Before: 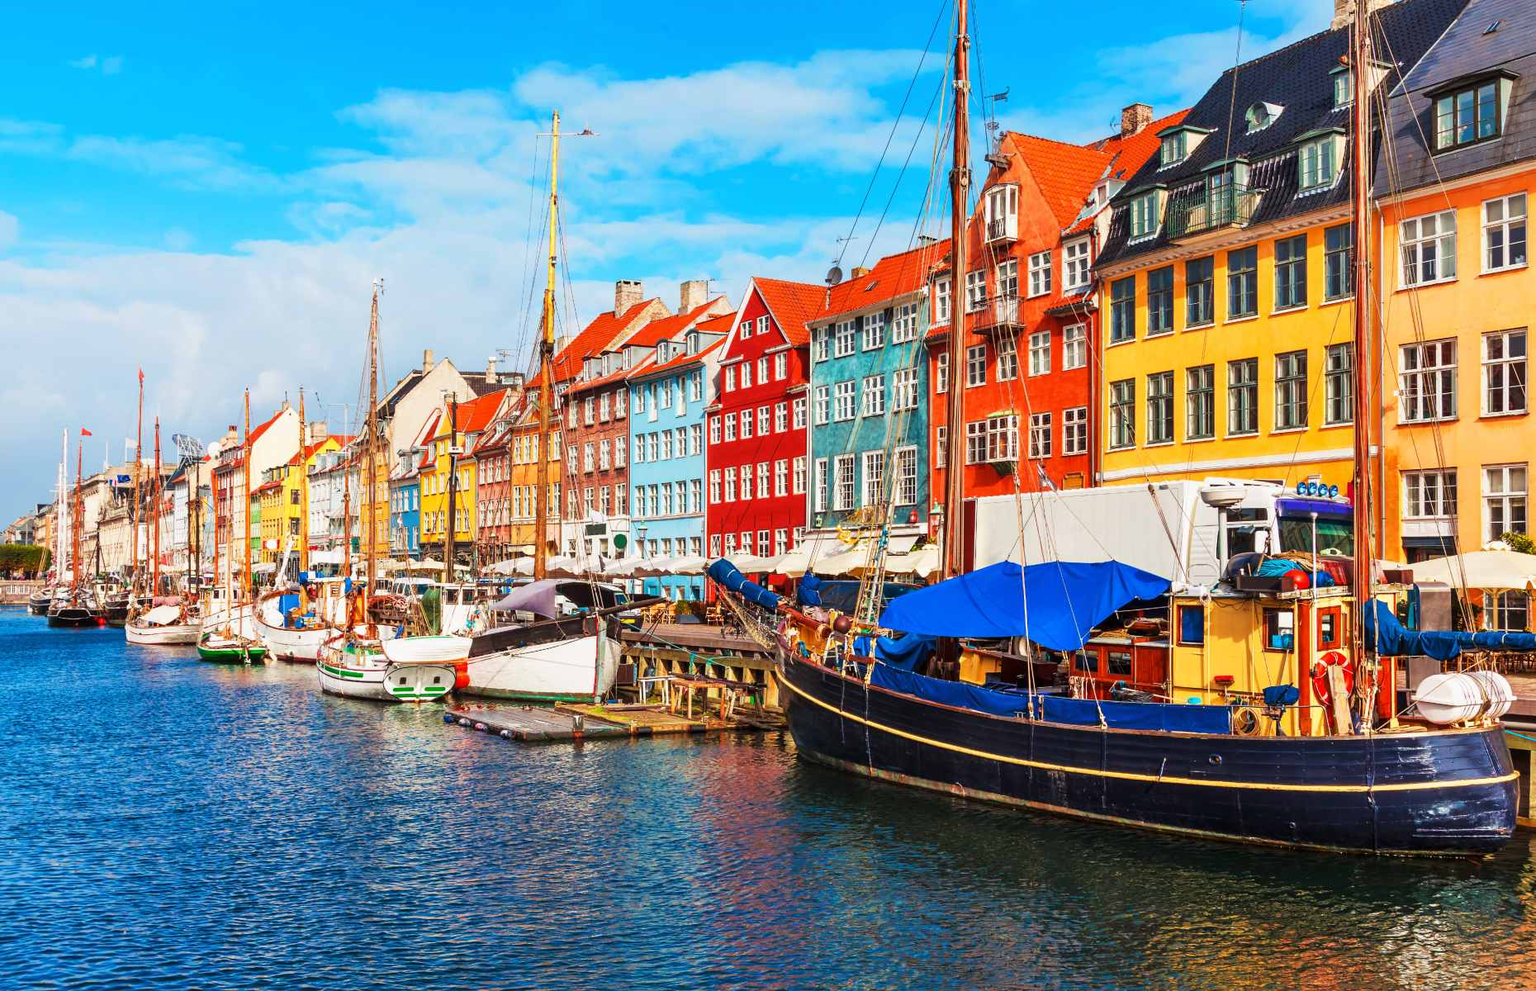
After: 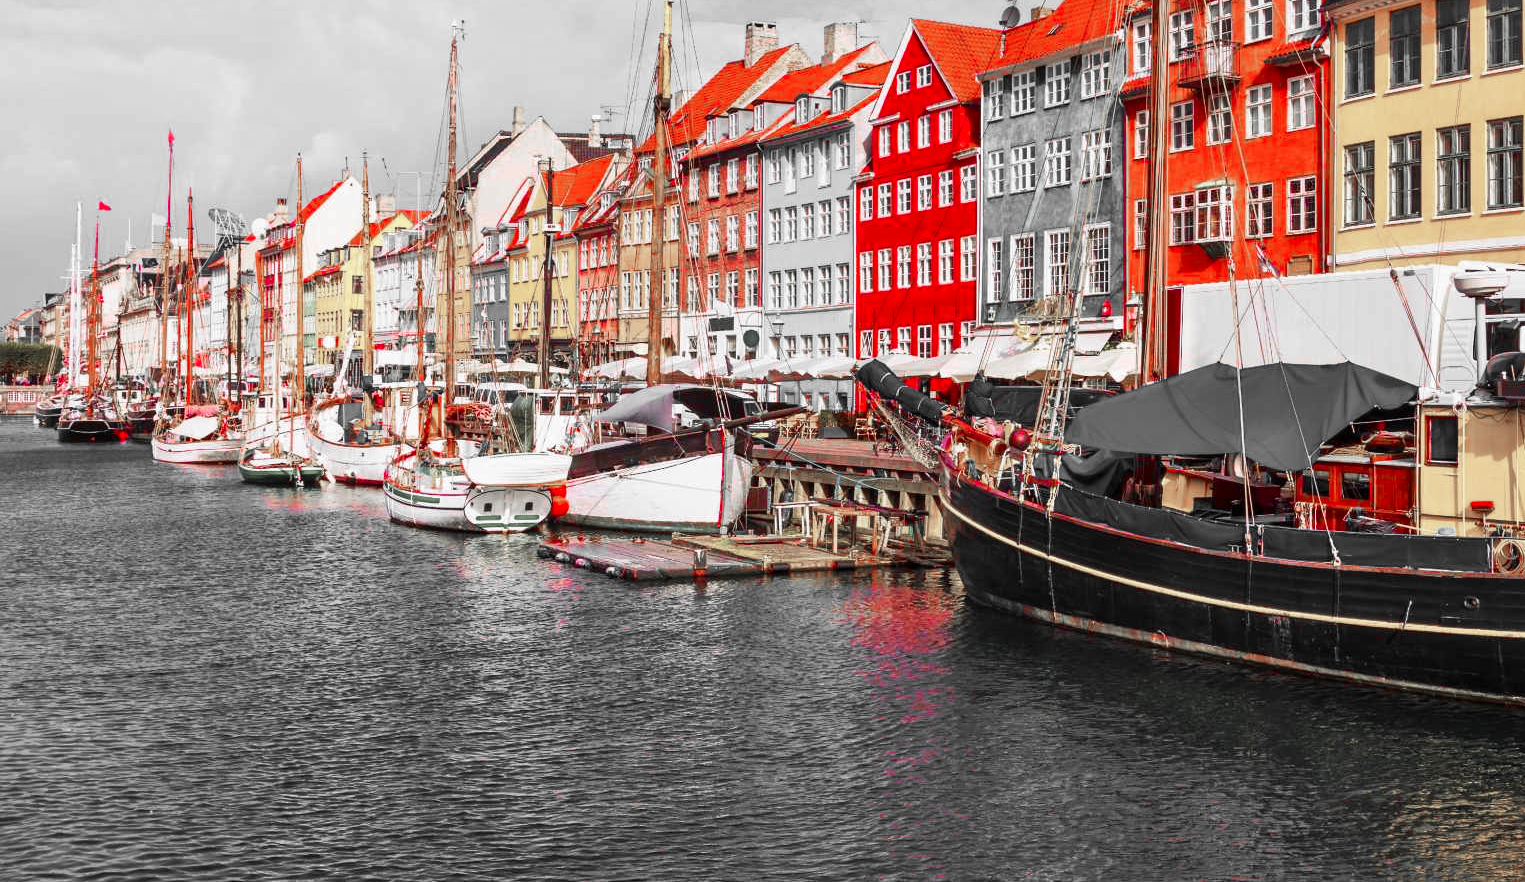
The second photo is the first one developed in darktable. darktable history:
color calibration: illuminant as shot in camera, x 0.358, y 0.373, temperature 4628.91 K
color zones: curves: ch1 [(0, 0.831) (0.08, 0.771) (0.157, 0.268) (0.241, 0.207) (0.562, -0.005) (0.714, -0.013) (0.876, 0.01) (1, 0.831)]
crop: top 26.472%, right 17.961%
